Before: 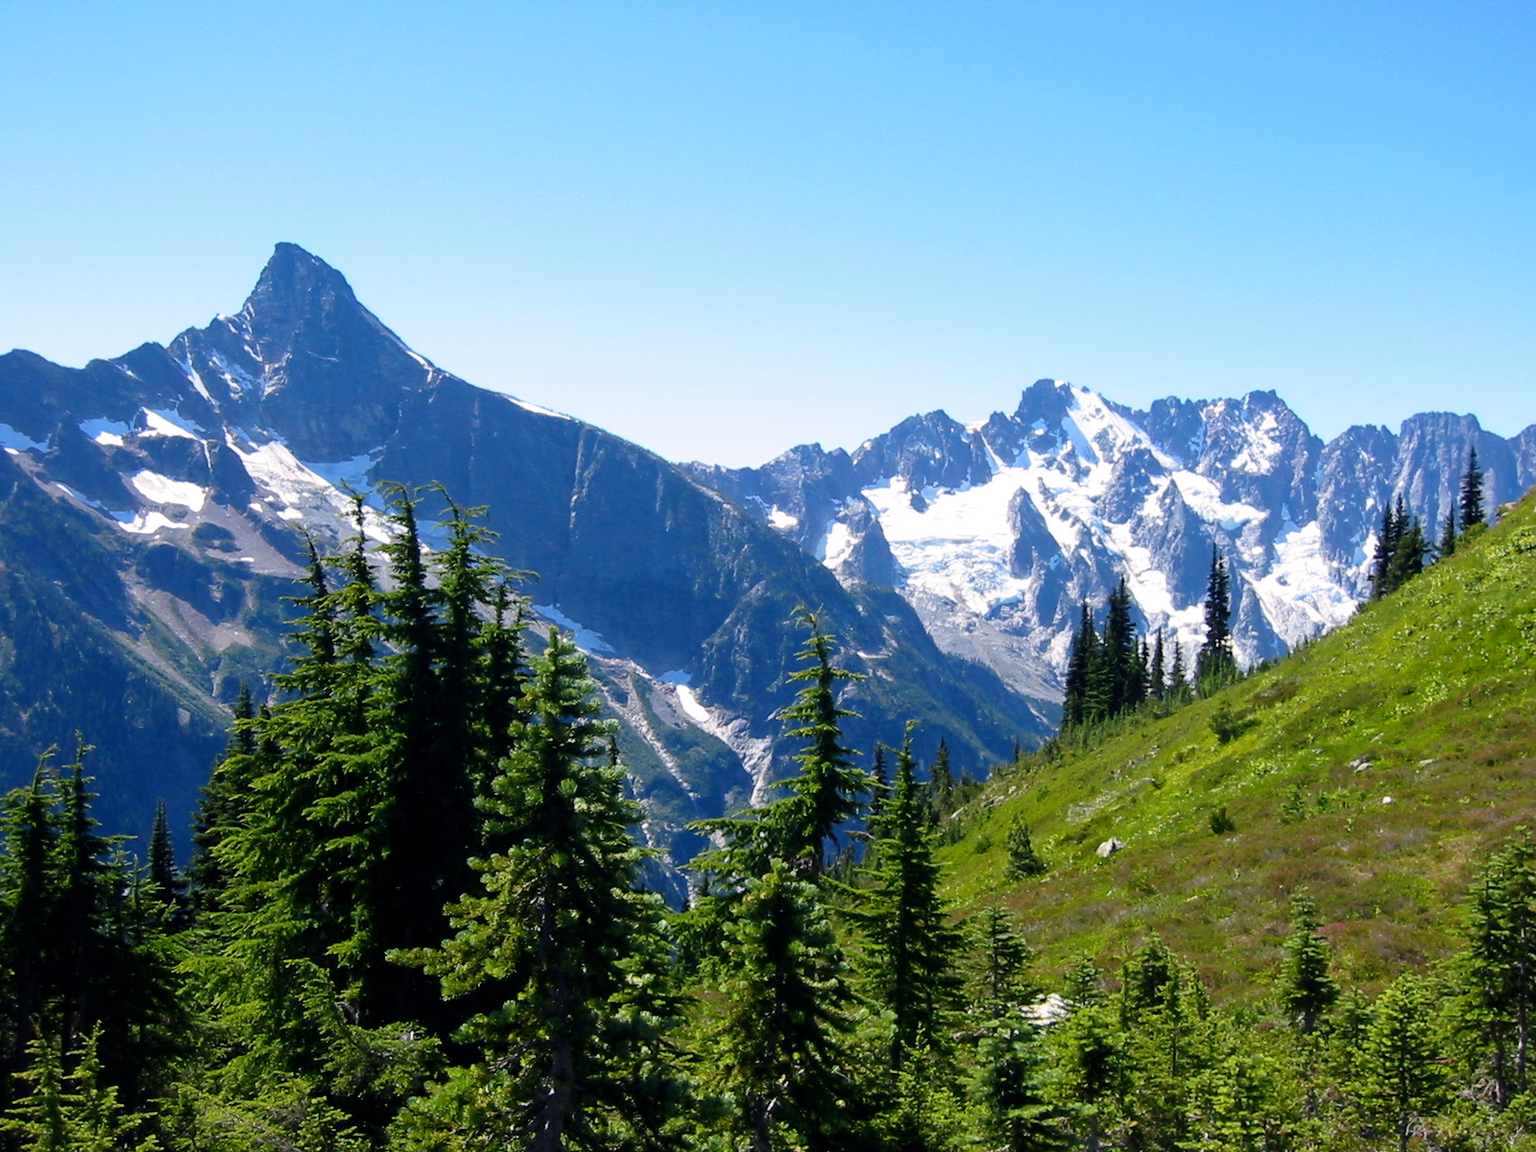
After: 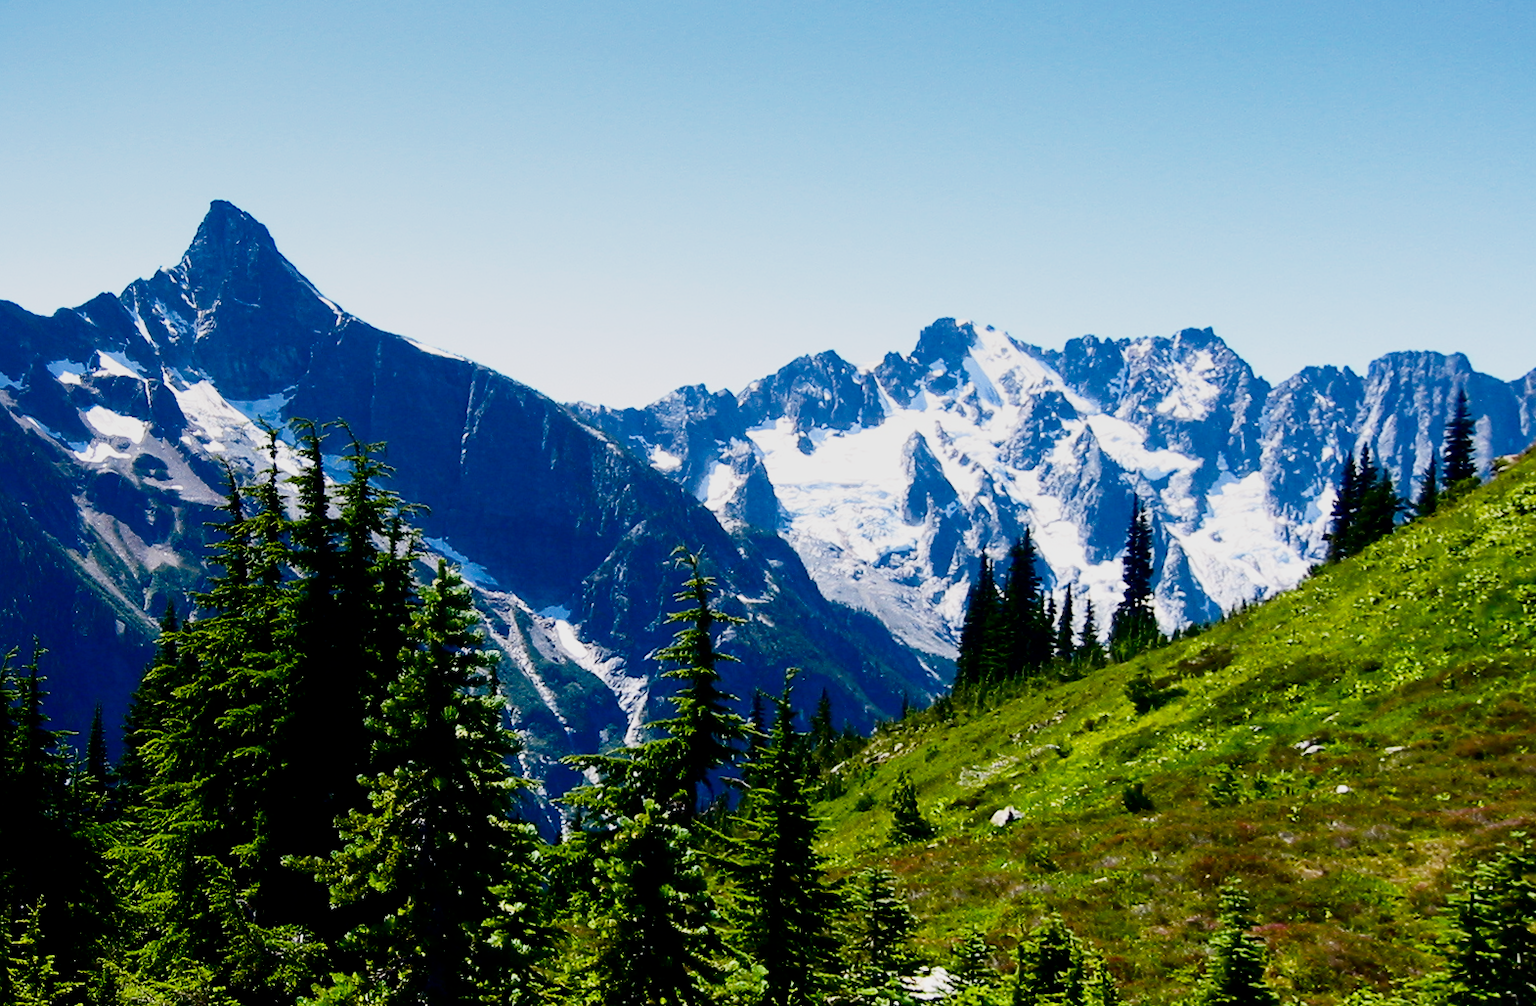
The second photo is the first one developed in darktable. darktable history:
contrast brightness saturation: contrast 0.24, brightness -0.24, saturation 0.14
sigmoid: contrast 1.8
rotate and perspective: rotation 1.69°, lens shift (vertical) -0.023, lens shift (horizontal) -0.291, crop left 0.025, crop right 0.988, crop top 0.092, crop bottom 0.842
graduated density: on, module defaults
